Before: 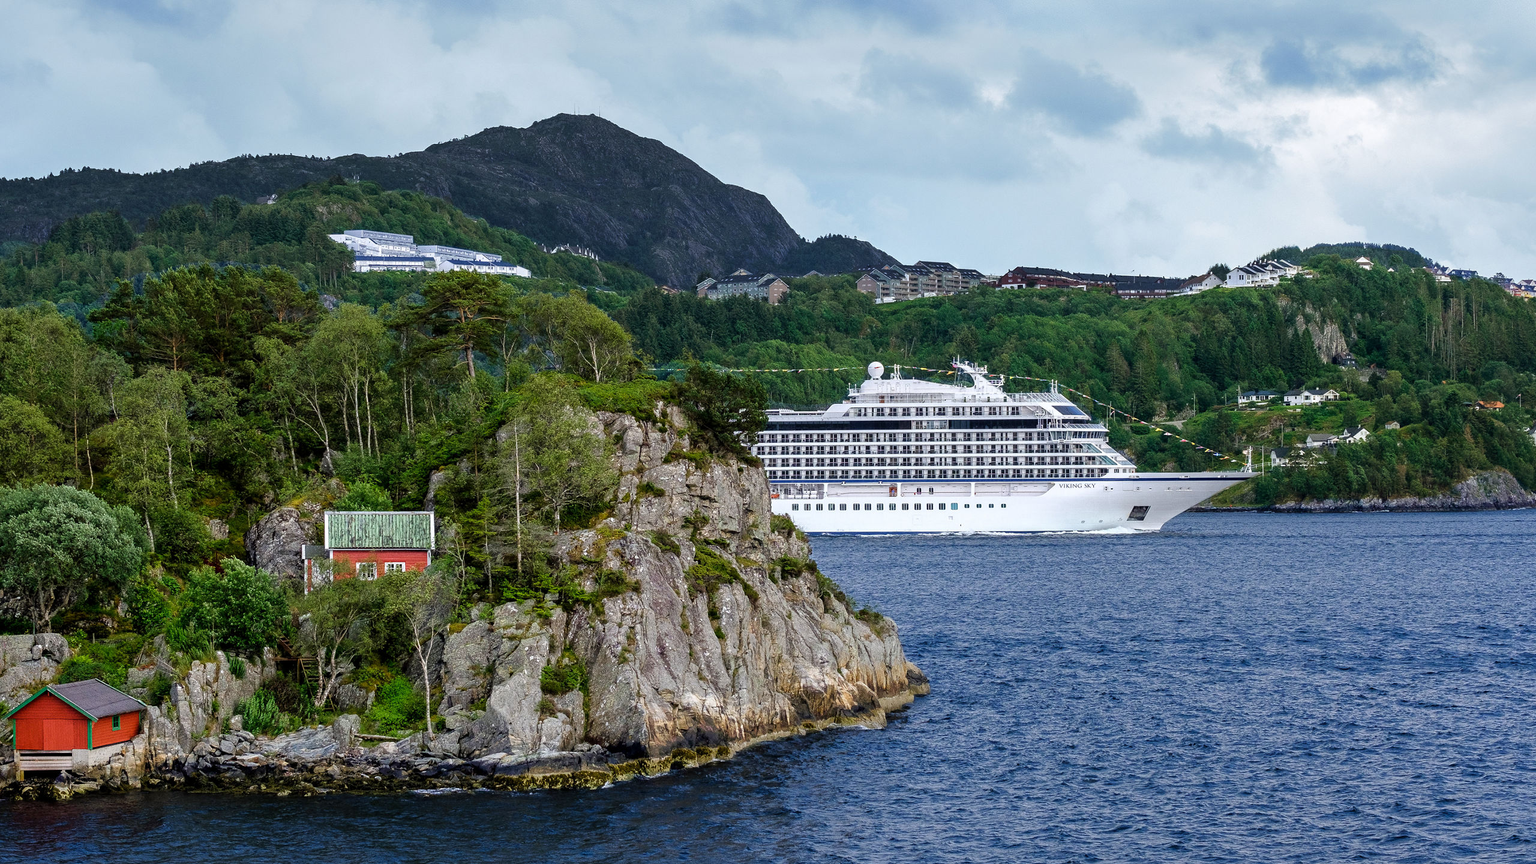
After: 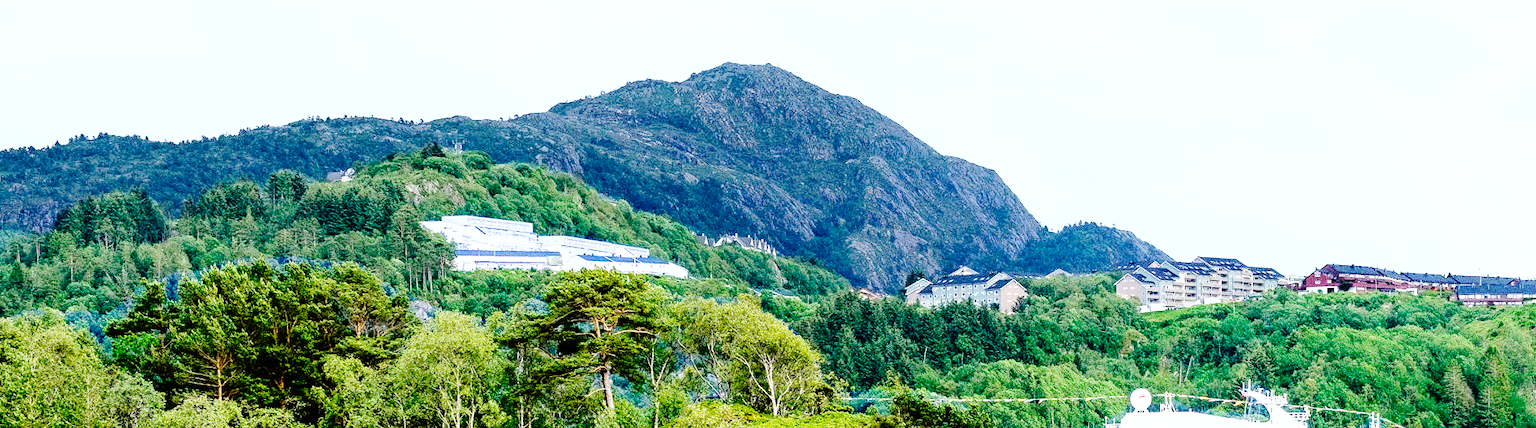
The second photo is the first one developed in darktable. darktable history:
crop: left 0.544%, top 7.642%, right 23.337%, bottom 54.598%
exposure: black level correction 0, exposure 1.291 EV, compensate exposure bias true, compensate highlight preservation false
base curve: curves: ch0 [(0, 0) (0.036, 0.01) (0.123, 0.254) (0.258, 0.504) (0.507, 0.748) (1, 1)], preserve colors none
shadows and highlights: shadows -22.44, highlights 45.13, soften with gaussian
